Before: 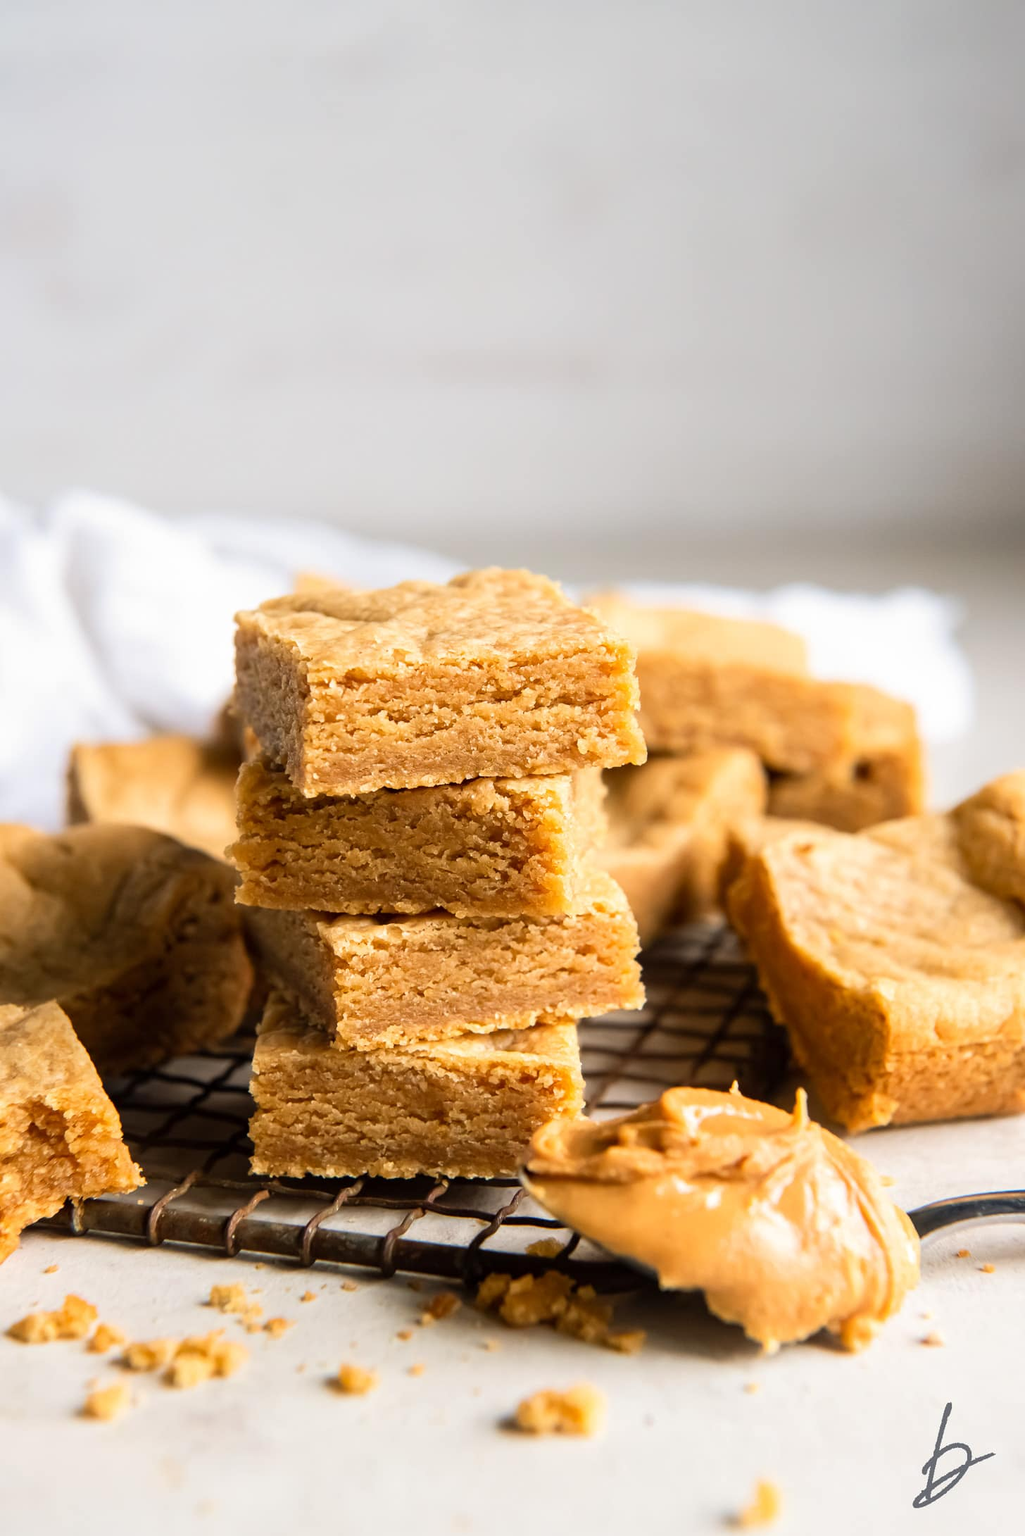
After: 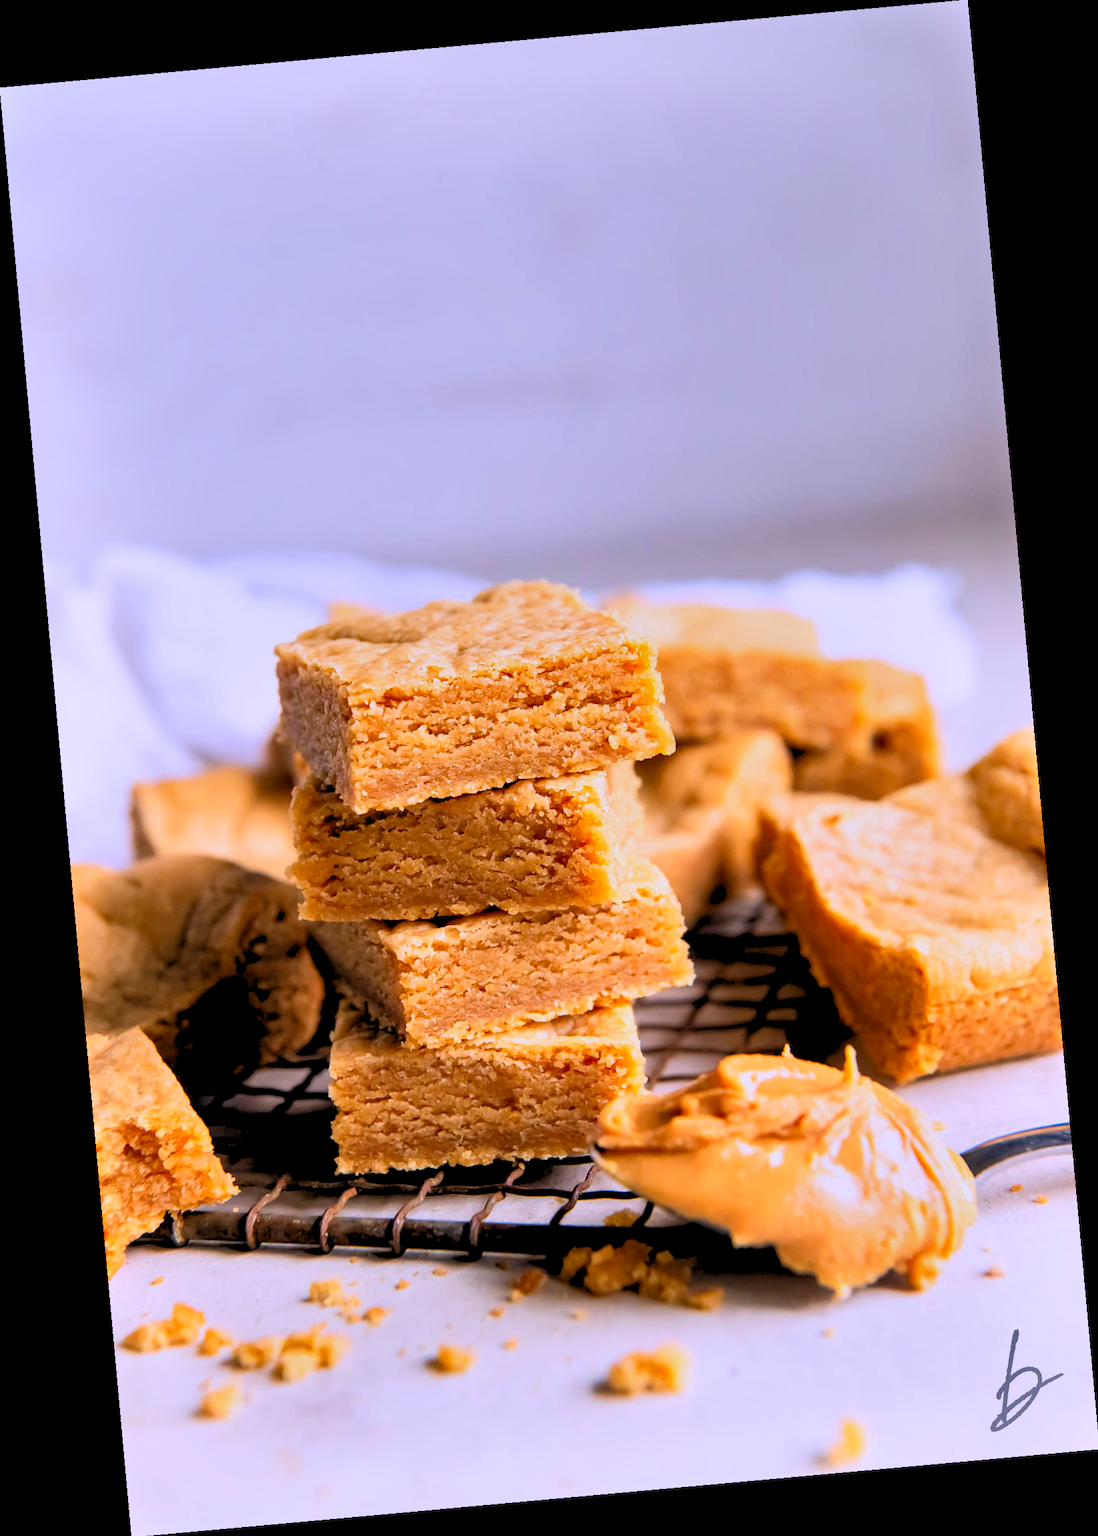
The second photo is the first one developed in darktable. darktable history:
color correction: highlights a* 5.81, highlights b* 4.84
rotate and perspective: rotation -5.2°, automatic cropping off
tone equalizer: on, module defaults
contrast brightness saturation: contrast 0.09, saturation 0.28
rgb levels: preserve colors sum RGB, levels [[0.038, 0.433, 0.934], [0, 0.5, 1], [0, 0.5, 1]]
color calibration: illuminant as shot in camera, x 0.379, y 0.396, temperature 4138.76 K
shadows and highlights: shadows 60, soften with gaussian
